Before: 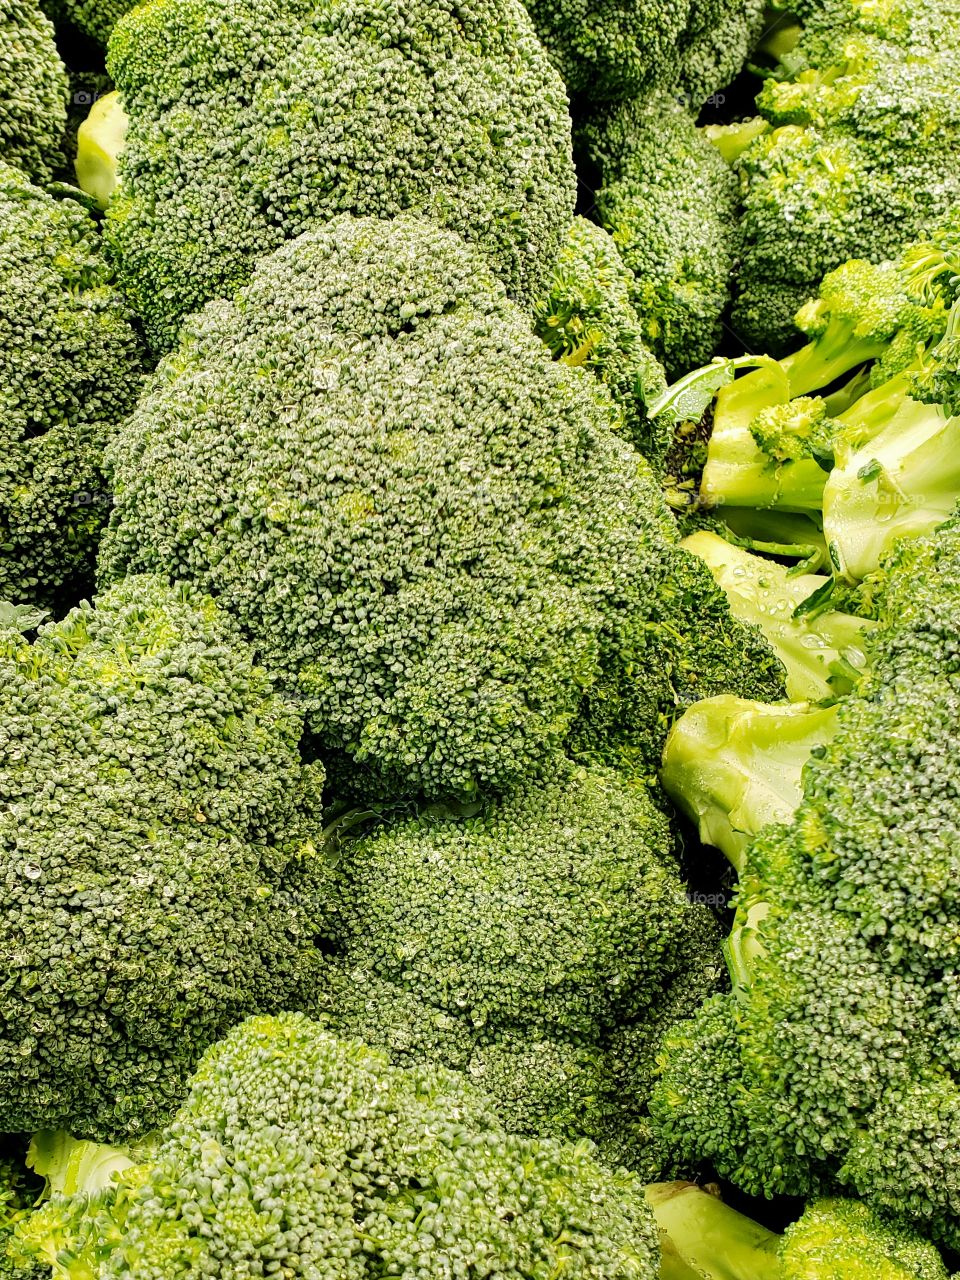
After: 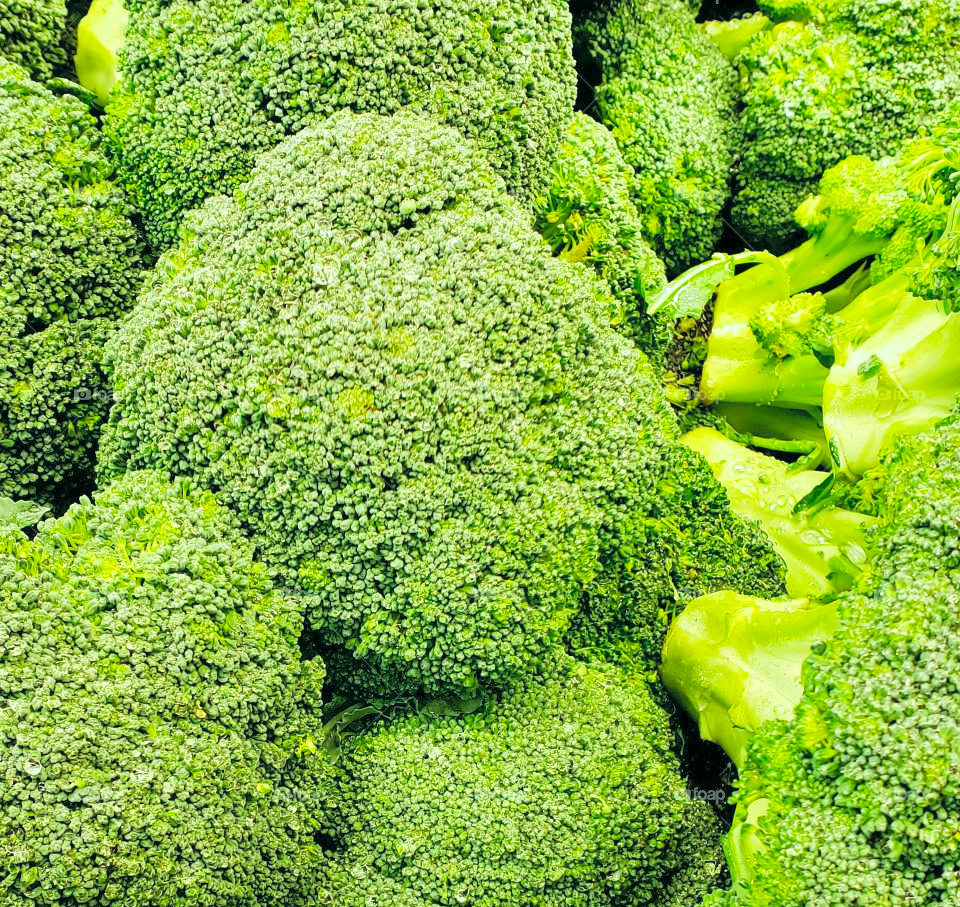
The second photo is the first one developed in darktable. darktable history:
crop and rotate: top 8.177%, bottom 20.942%
color correction: highlights a* -7.56, highlights b* 0.903, shadows a* -3.63, saturation 1.4
local contrast: mode bilateral grid, contrast 20, coarseness 51, detail 119%, midtone range 0.2
contrast brightness saturation: brightness 0.285
